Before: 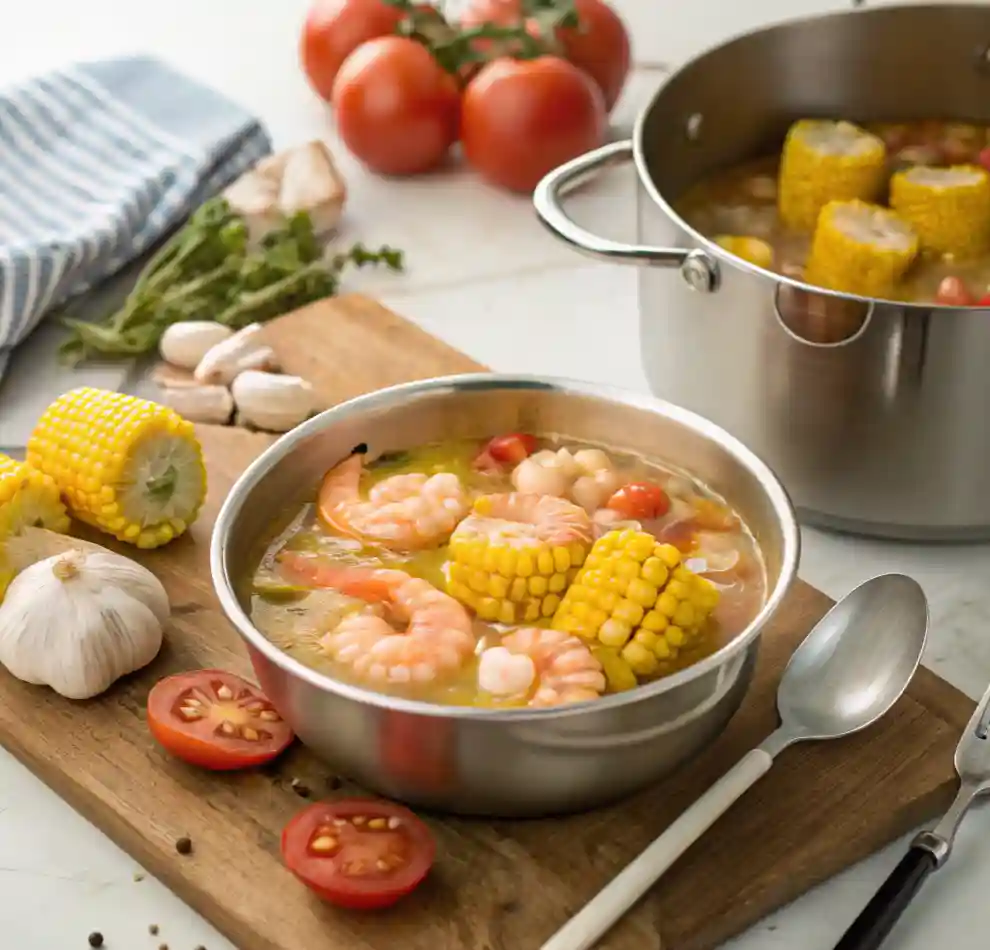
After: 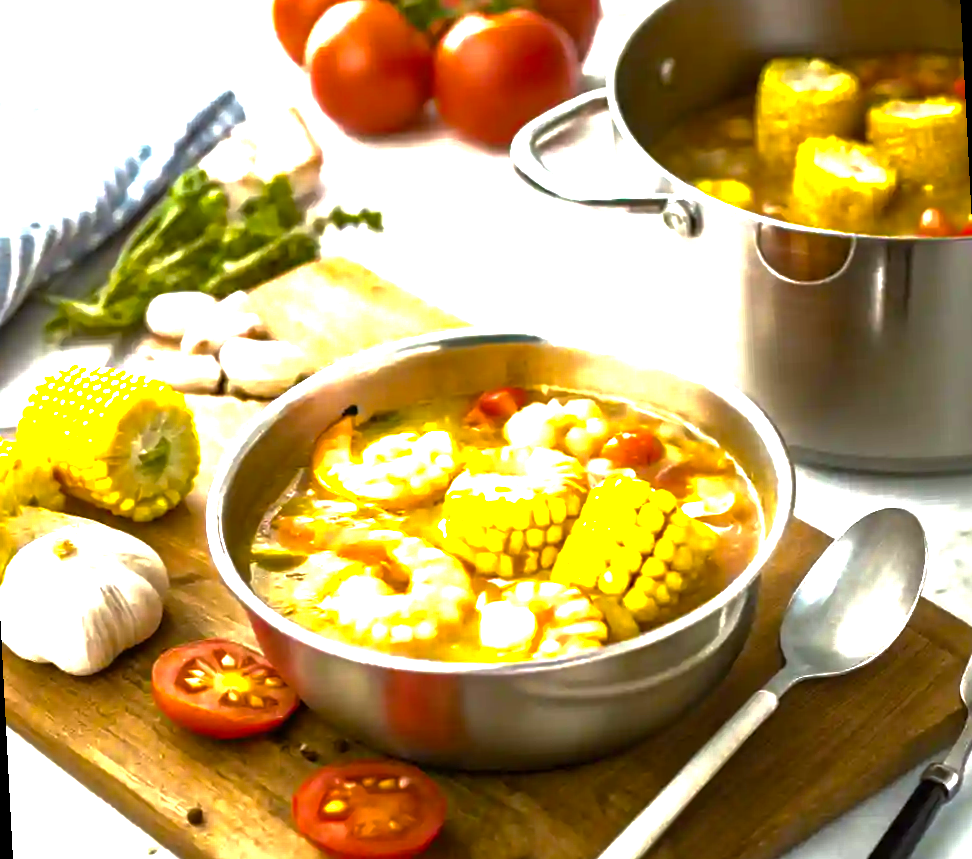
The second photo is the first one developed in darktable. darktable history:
base curve: curves: ch0 [(0, 0) (0.841, 0.609) (1, 1)]
white balance: red 0.976, blue 1.04
color balance rgb: linear chroma grading › shadows -10%, linear chroma grading › global chroma 20%, perceptual saturation grading › global saturation 15%, perceptual brilliance grading › global brilliance 30%, perceptual brilliance grading › highlights 12%, perceptual brilliance grading › mid-tones 24%, global vibrance 20%
exposure: exposure 0.161 EV, compensate highlight preservation false
rotate and perspective: rotation -3°, crop left 0.031, crop right 0.968, crop top 0.07, crop bottom 0.93
